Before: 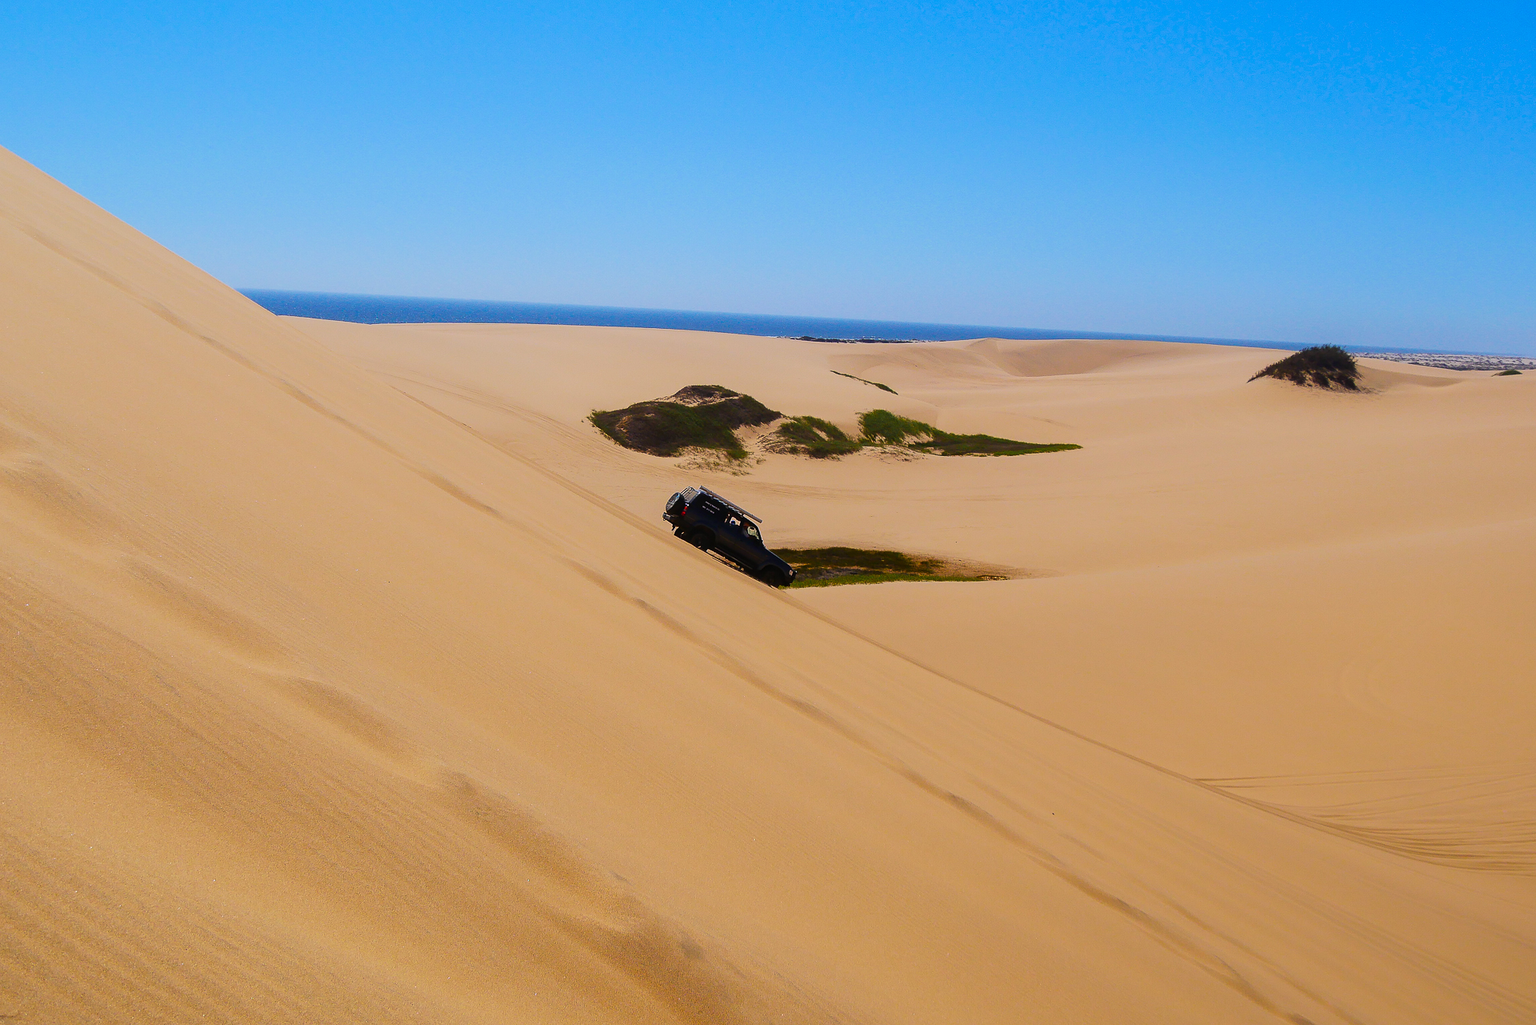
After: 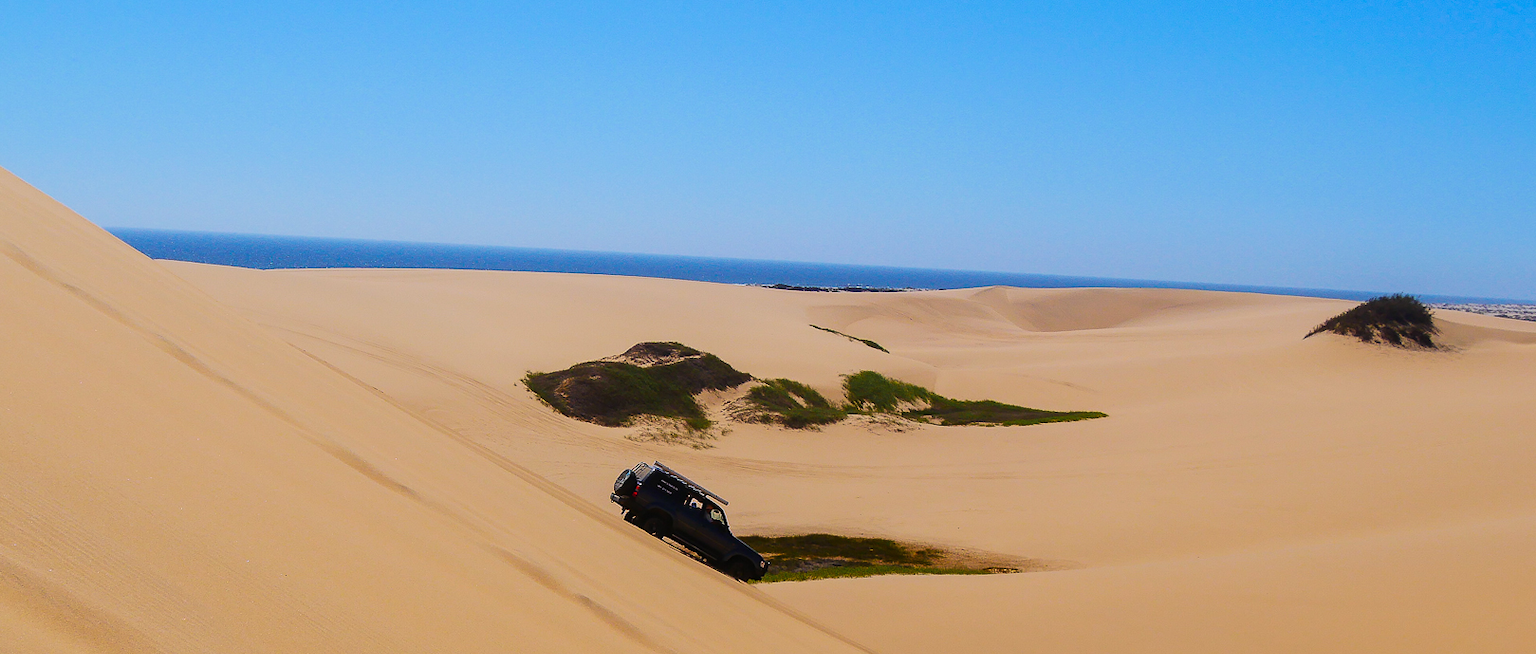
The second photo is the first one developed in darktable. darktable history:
crop and rotate: left 9.653%, top 9.482%, right 5.987%, bottom 36.615%
